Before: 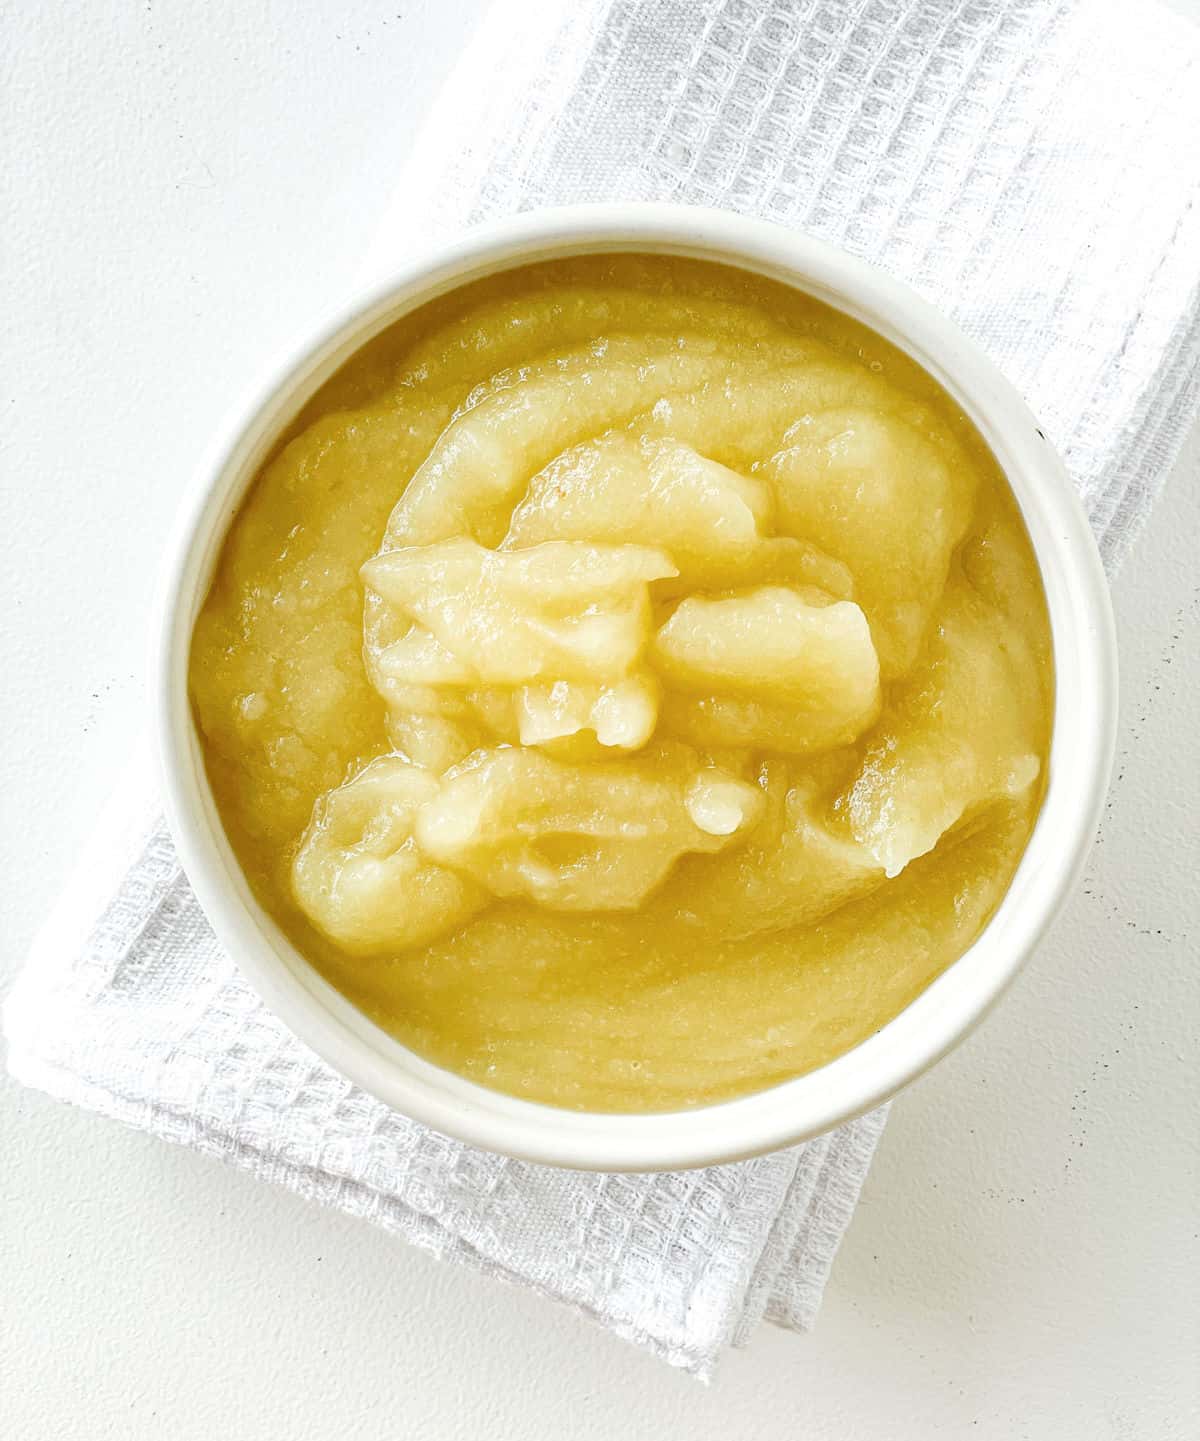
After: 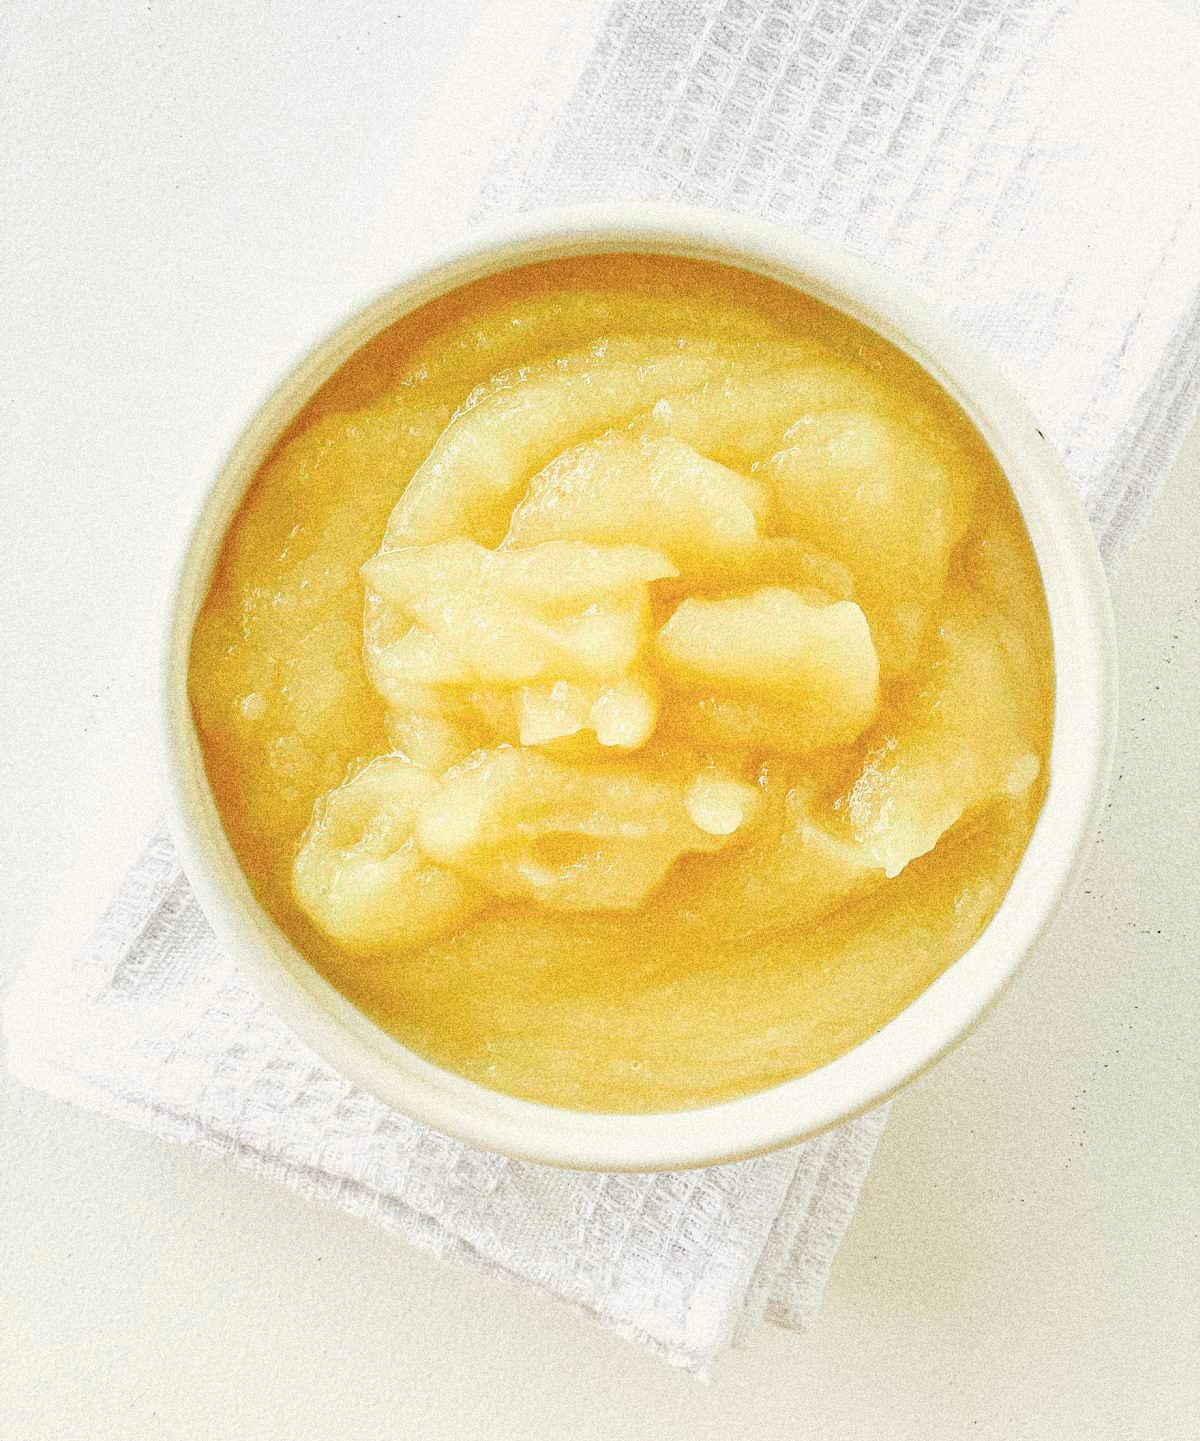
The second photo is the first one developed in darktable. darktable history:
grain: coarseness 14.49 ISO, strength 48.04%, mid-tones bias 35%
tone curve: curves: ch0 [(0, 0.021) (0.049, 0.044) (0.152, 0.14) (0.328, 0.377) (0.473, 0.543) (0.641, 0.705) (0.868, 0.887) (1, 0.969)]; ch1 [(0, 0) (0.322, 0.328) (0.43, 0.425) (0.474, 0.466) (0.502, 0.503) (0.522, 0.526) (0.564, 0.591) (0.602, 0.632) (0.677, 0.701) (0.859, 0.885) (1, 1)]; ch2 [(0, 0) (0.33, 0.301) (0.447, 0.44) (0.487, 0.496) (0.502, 0.516) (0.535, 0.554) (0.565, 0.598) (0.618, 0.629) (1, 1)], color space Lab, independent channels, preserve colors none
tone equalizer: -7 EV 0.15 EV, -6 EV 0.6 EV, -5 EV 1.15 EV, -4 EV 1.33 EV, -3 EV 1.15 EV, -2 EV 0.6 EV, -1 EV 0.15 EV, mask exposure compensation -0.5 EV
